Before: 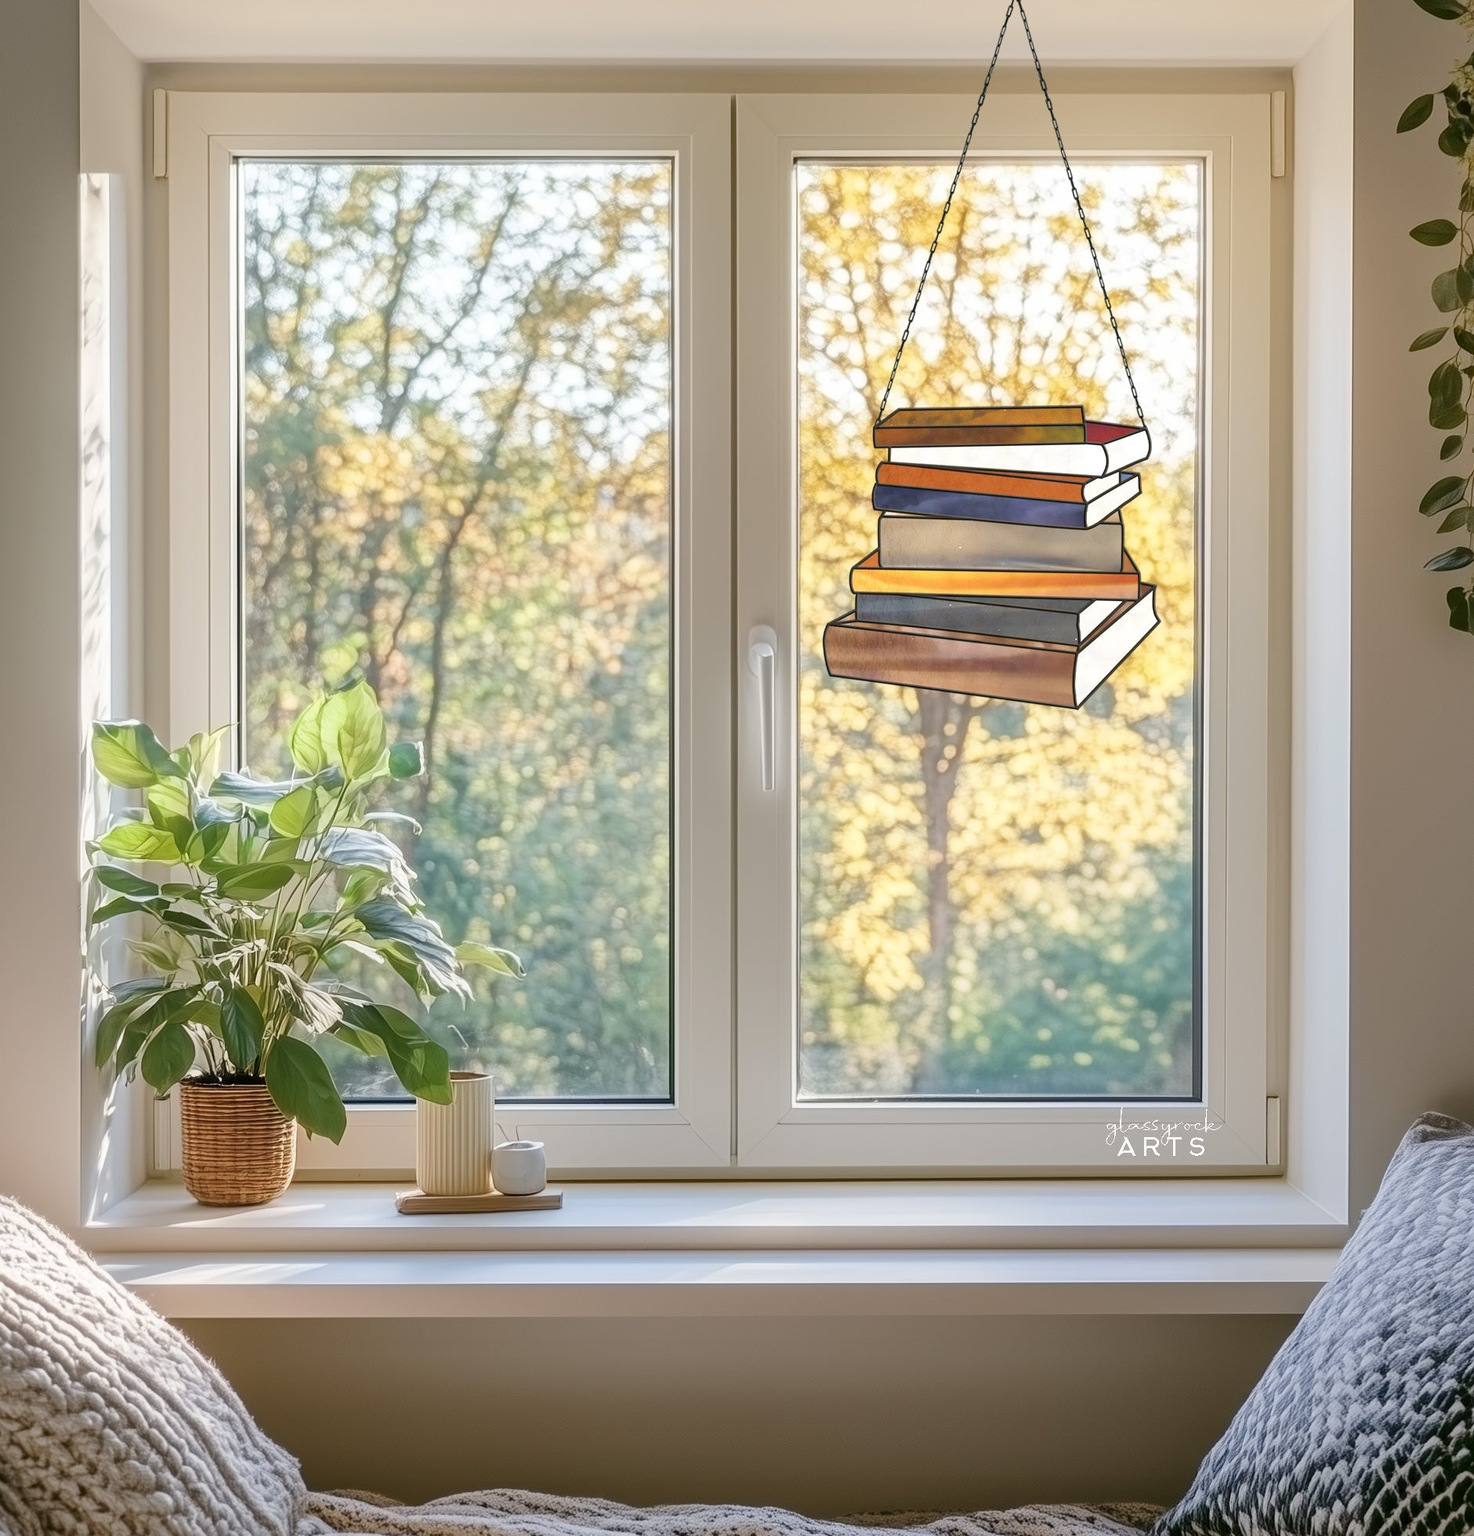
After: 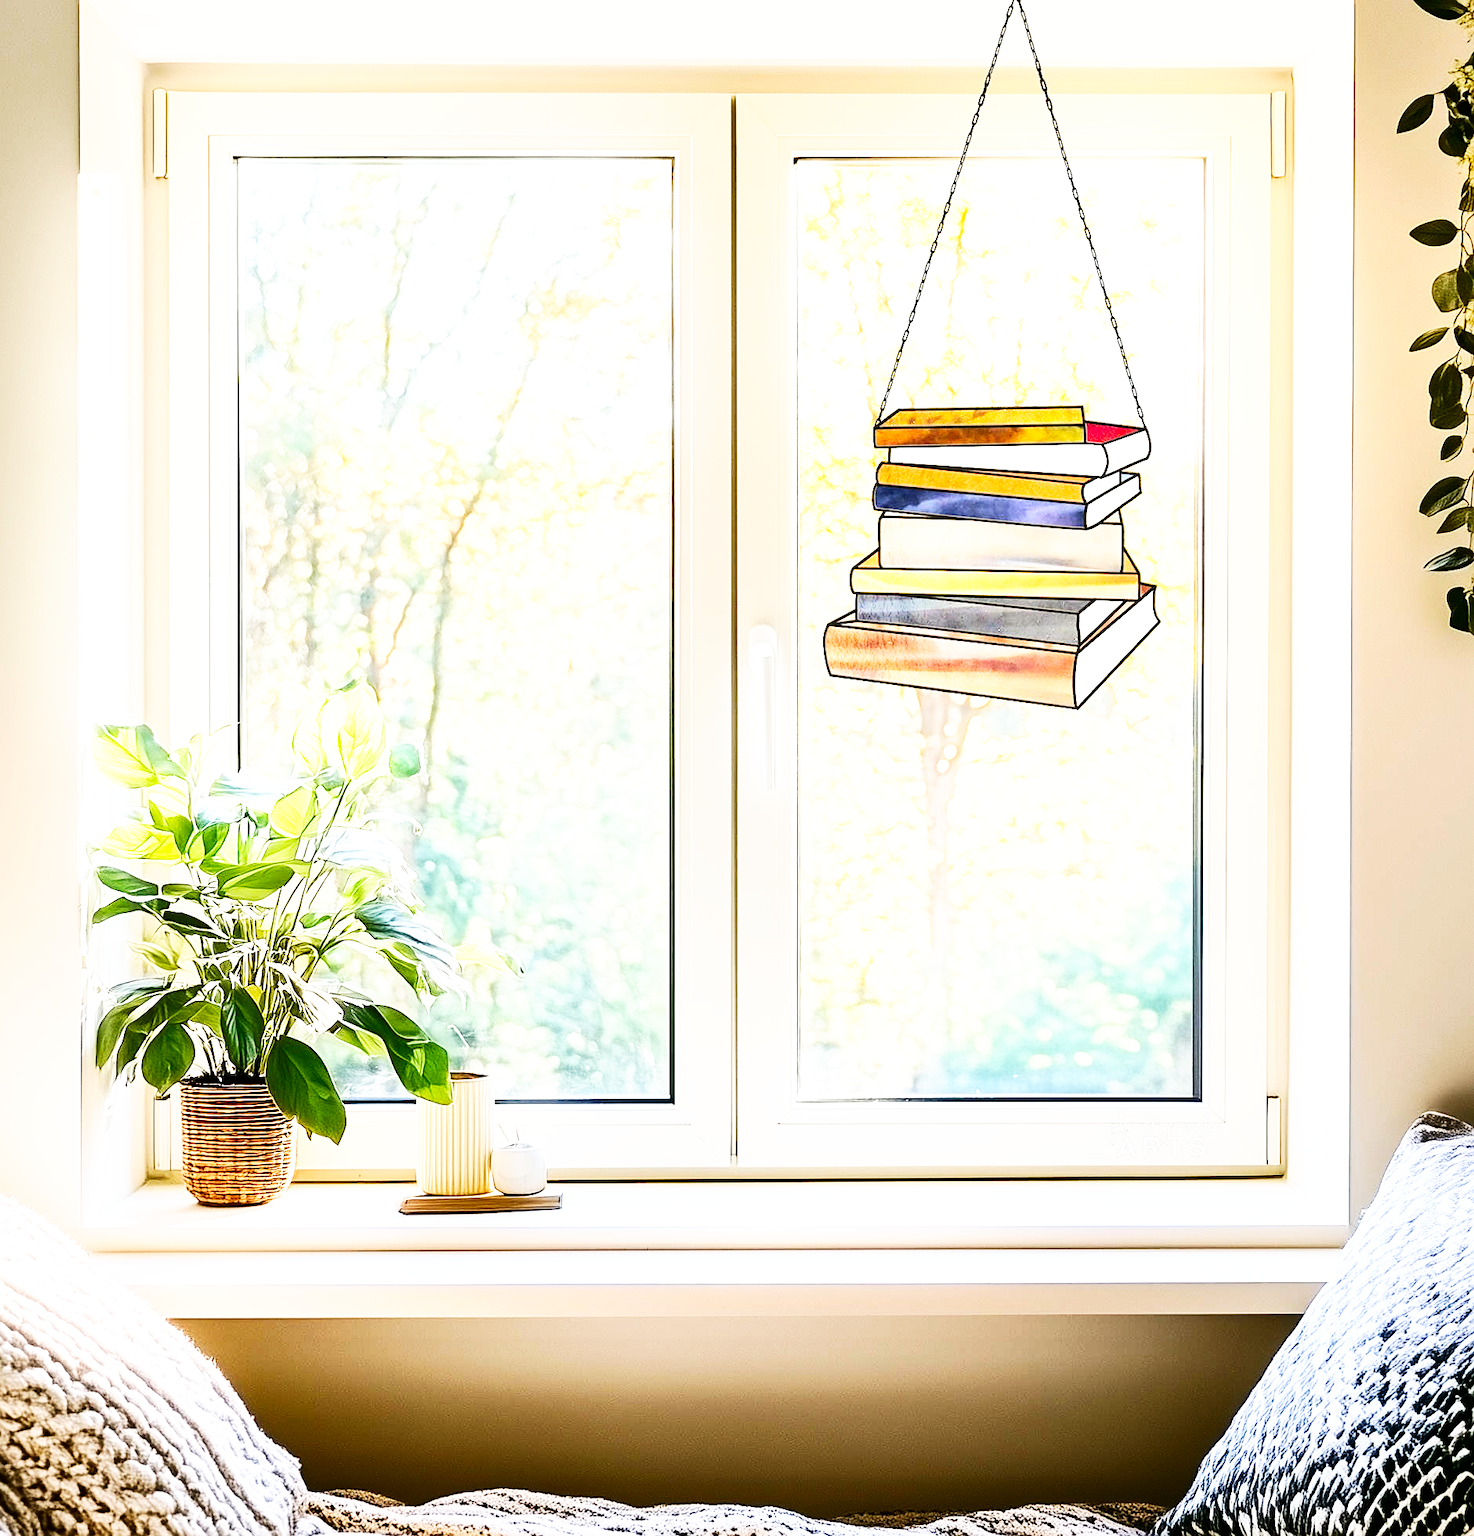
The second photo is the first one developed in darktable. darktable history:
contrast brightness saturation: contrast 0.16, saturation 0.32
base curve: curves: ch0 [(0, 0) (0.007, 0.004) (0.027, 0.03) (0.046, 0.07) (0.207, 0.54) (0.442, 0.872) (0.673, 0.972) (1, 1)], preserve colors none
tone equalizer: -8 EV -1.08 EV, -7 EV -1.01 EV, -6 EV -0.867 EV, -5 EV -0.578 EV, -3 EV 0.578 EV, -2 EV 0.867 EV, -1 EV 1.01 EV, +0 EV 1.08 EV, edges refinement/feathering 500, mask exposure compensation -1.57 EV, preserve details no
sharpen: on, module defaults
